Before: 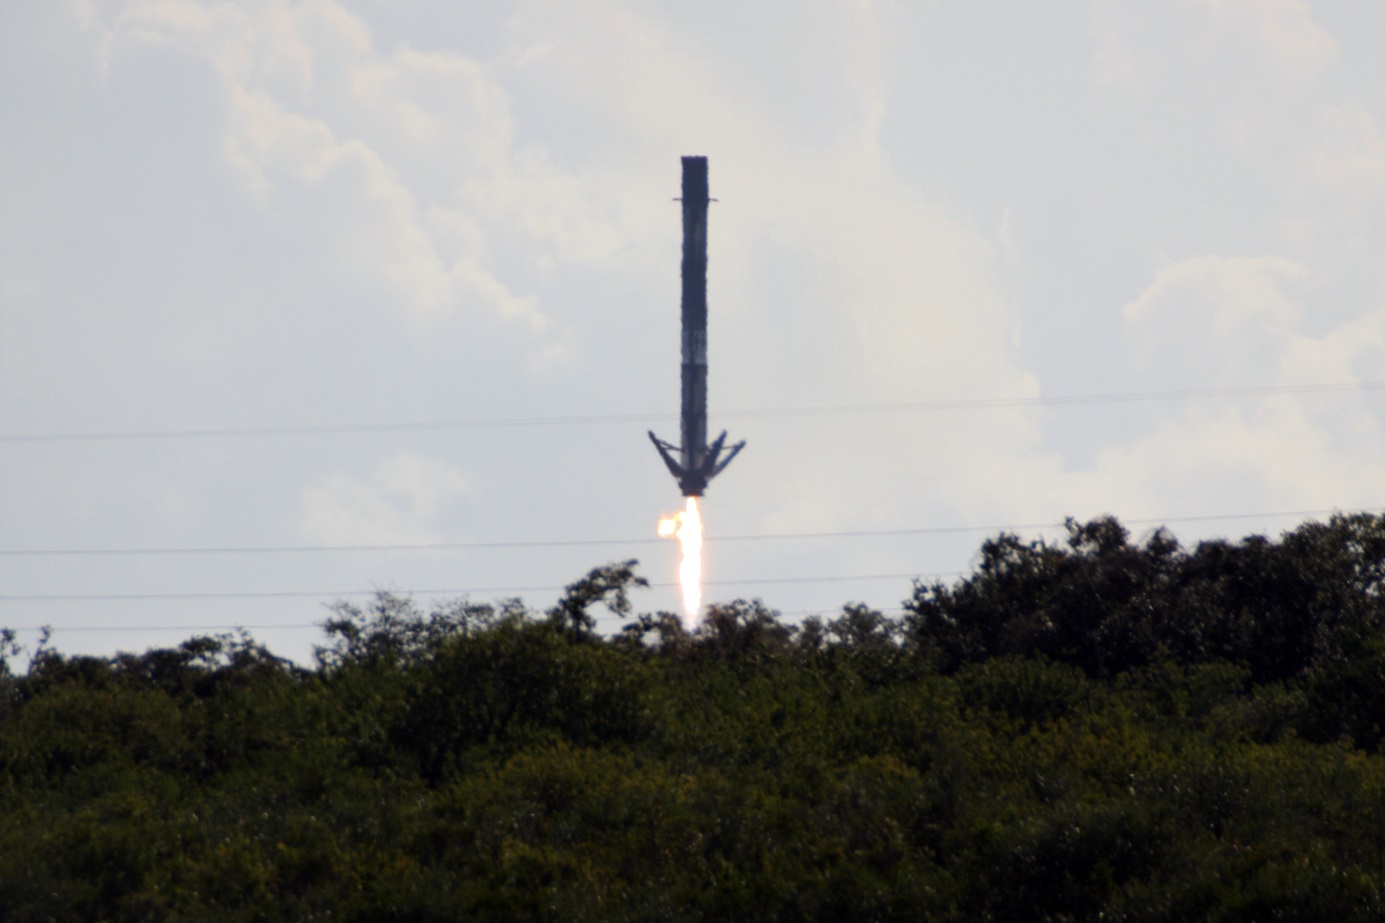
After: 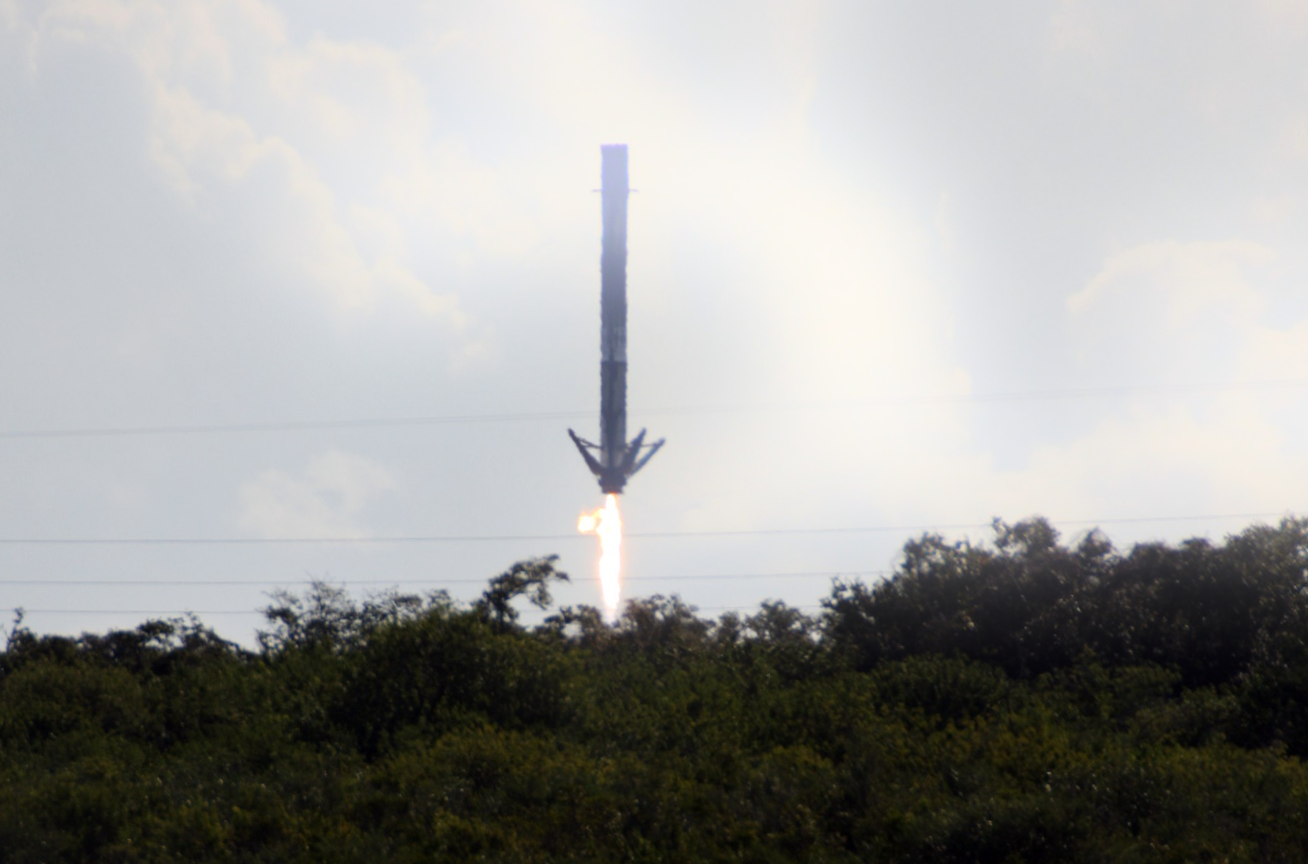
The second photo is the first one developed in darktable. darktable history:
rotate and perspective: rotation 0.062°, lens shift (vertical) 0.115, lens shift (horizontal) -0.133, crop left 0.047, crop right 0.94, crop top 0.061, crop bottom 0.94
bloom: size 16%, threshold 98%, strength 20%
